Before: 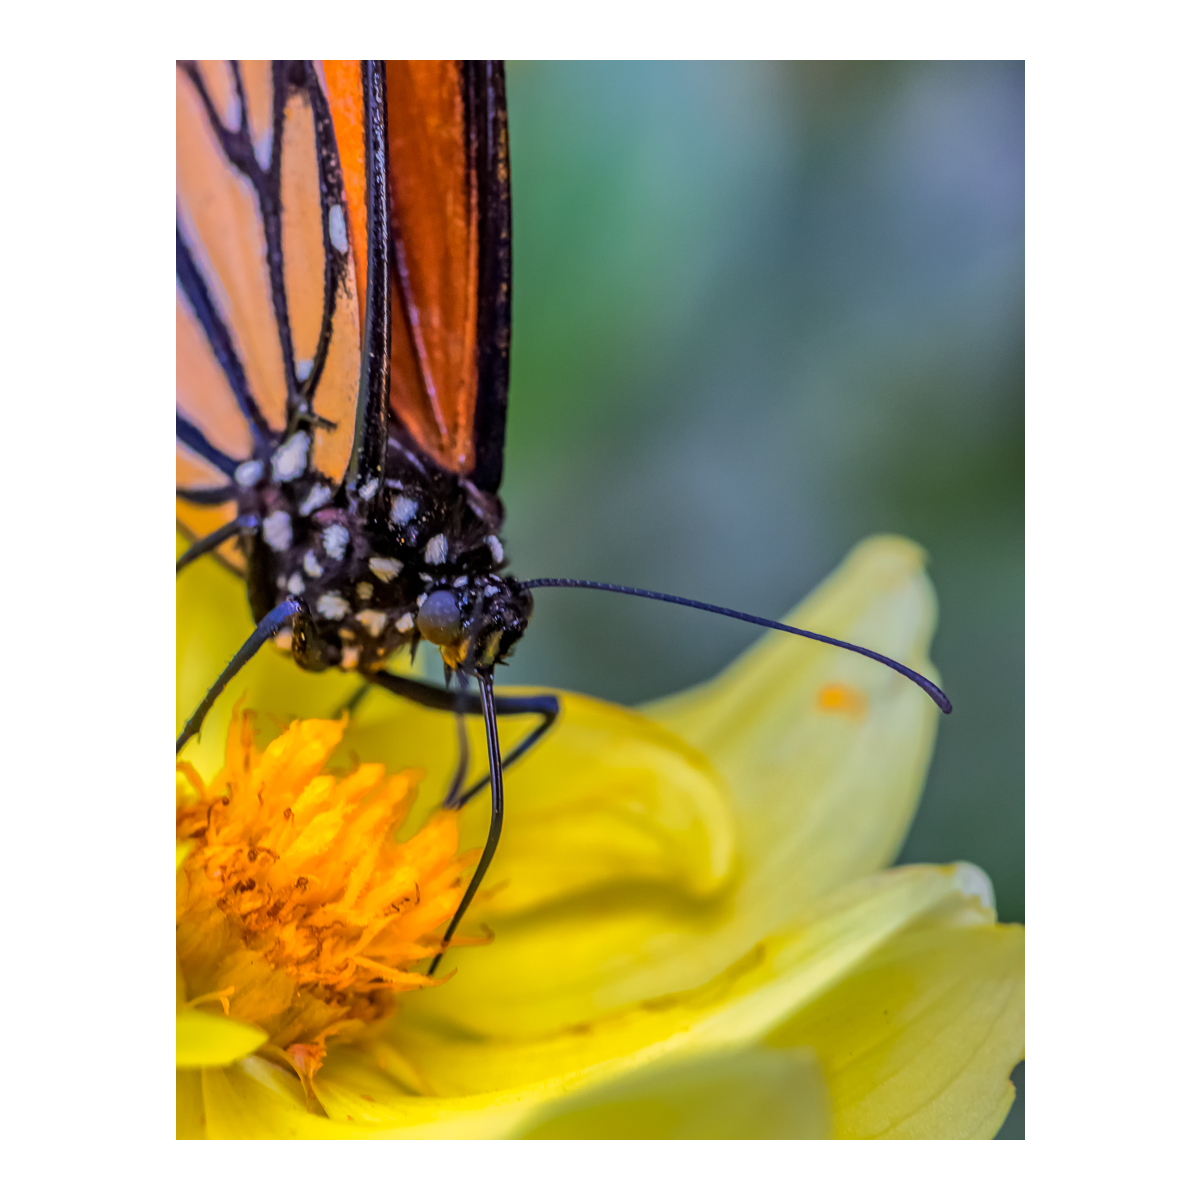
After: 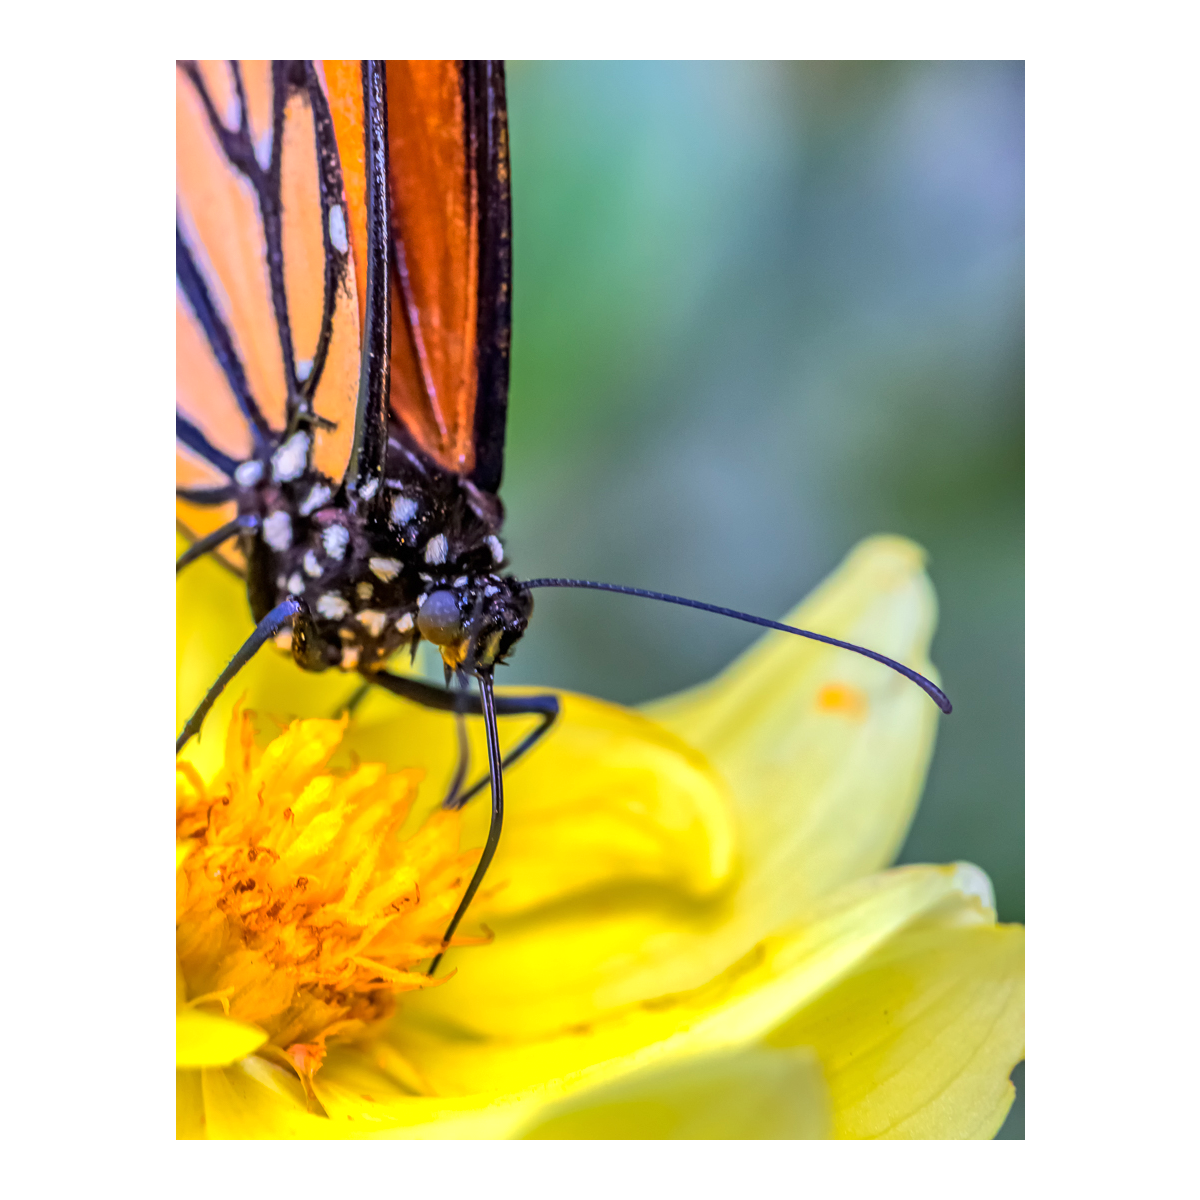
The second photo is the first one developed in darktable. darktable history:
exposure: exposure 0.602 EV, compensate exposure bias true, compensate highlight preservation false
